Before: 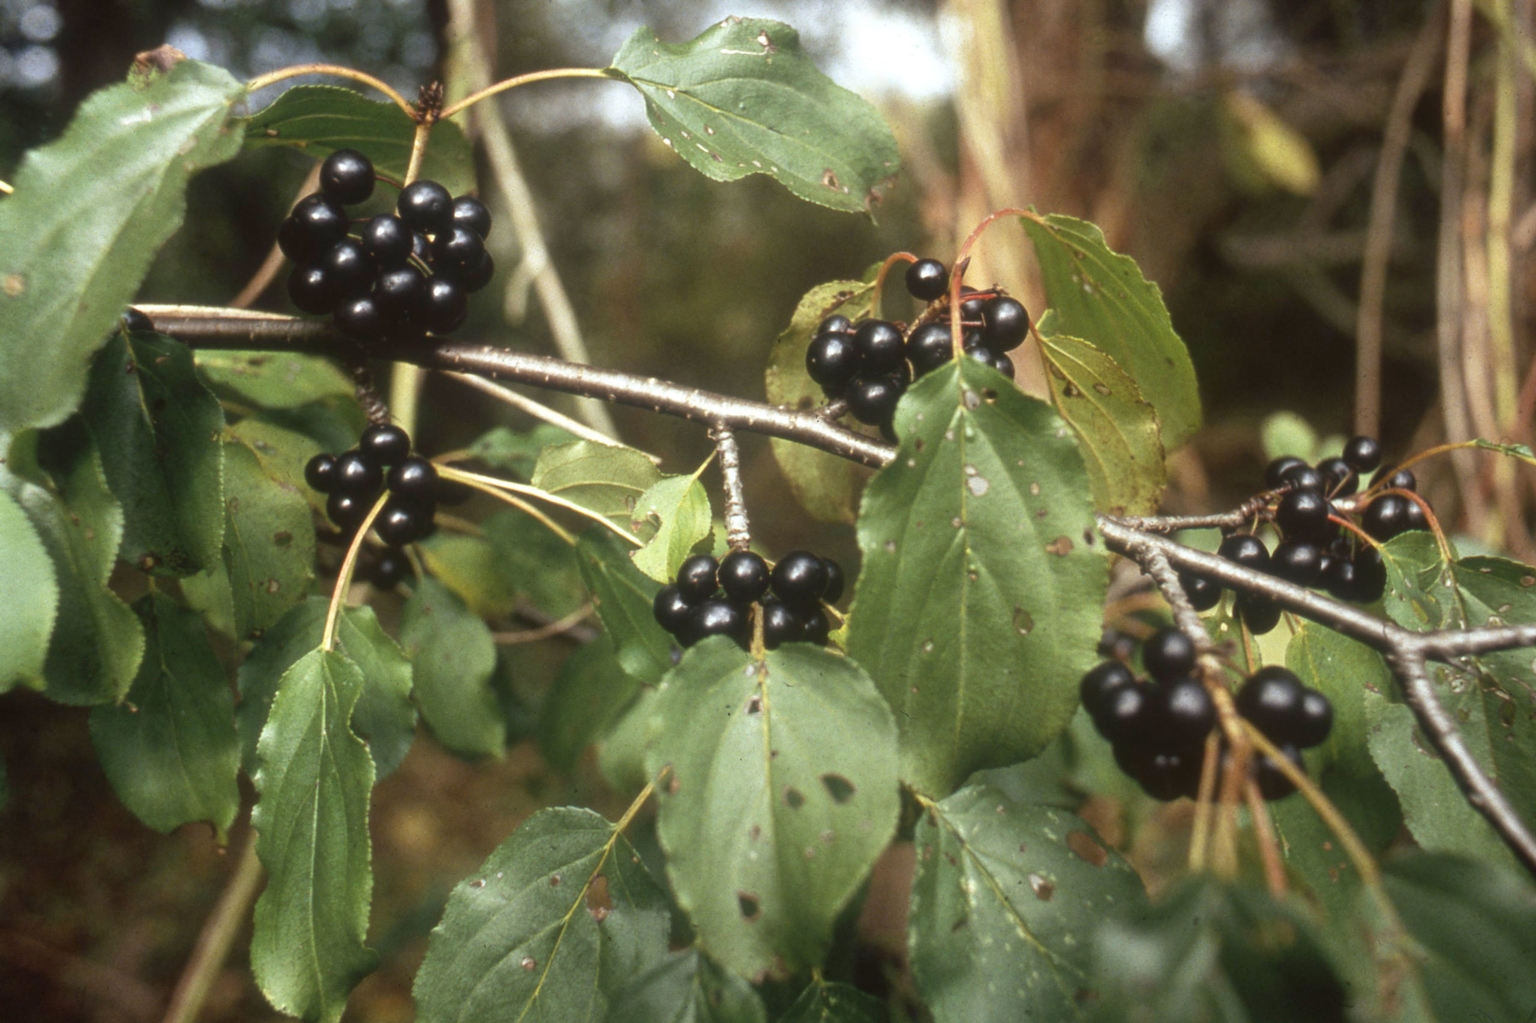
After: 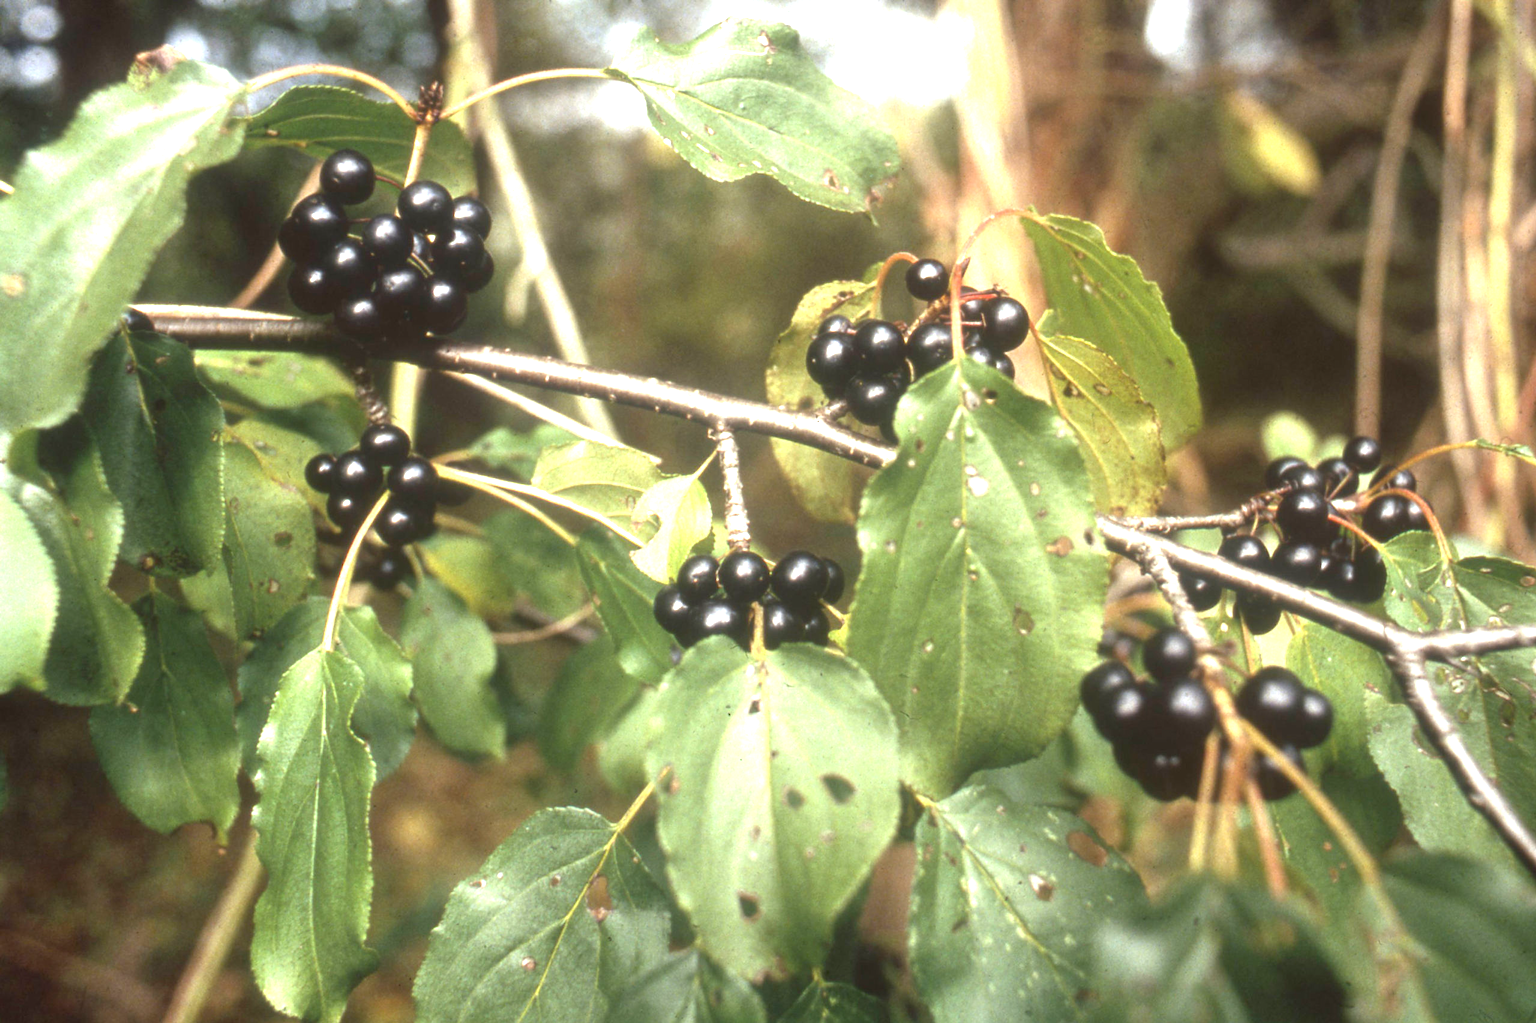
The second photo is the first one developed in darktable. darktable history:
sharpen: radius 5.325, amount 0.312, threshold 26.433
exposure: black level correction 0, exposure 1.2 EV, compensate highlight preservation false
